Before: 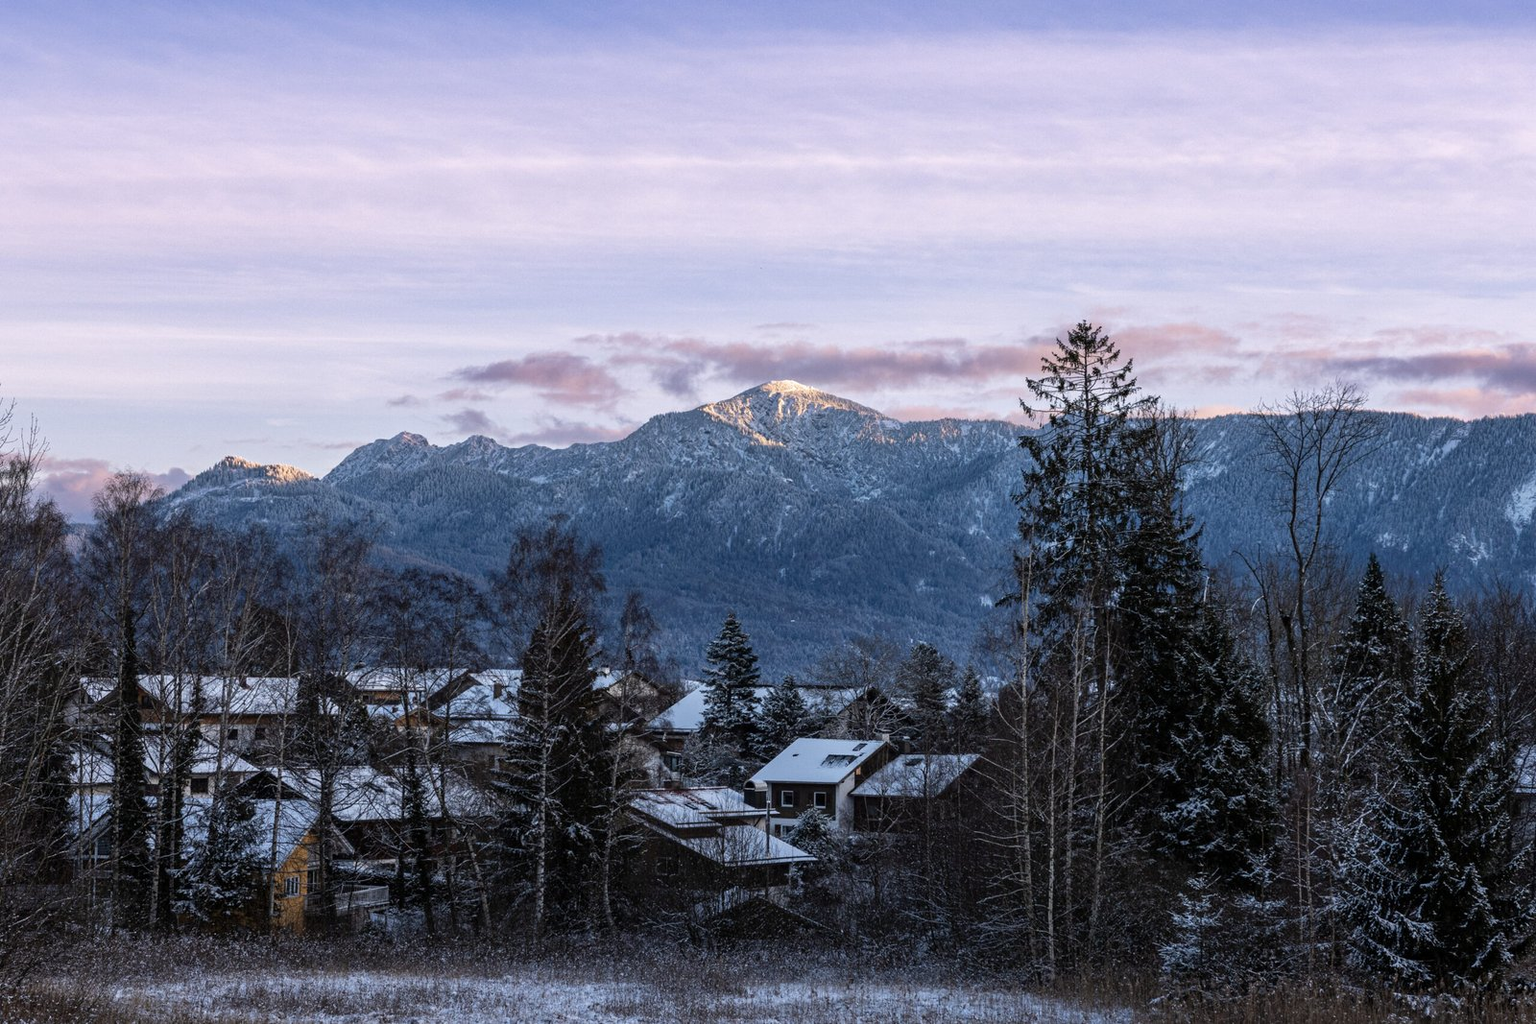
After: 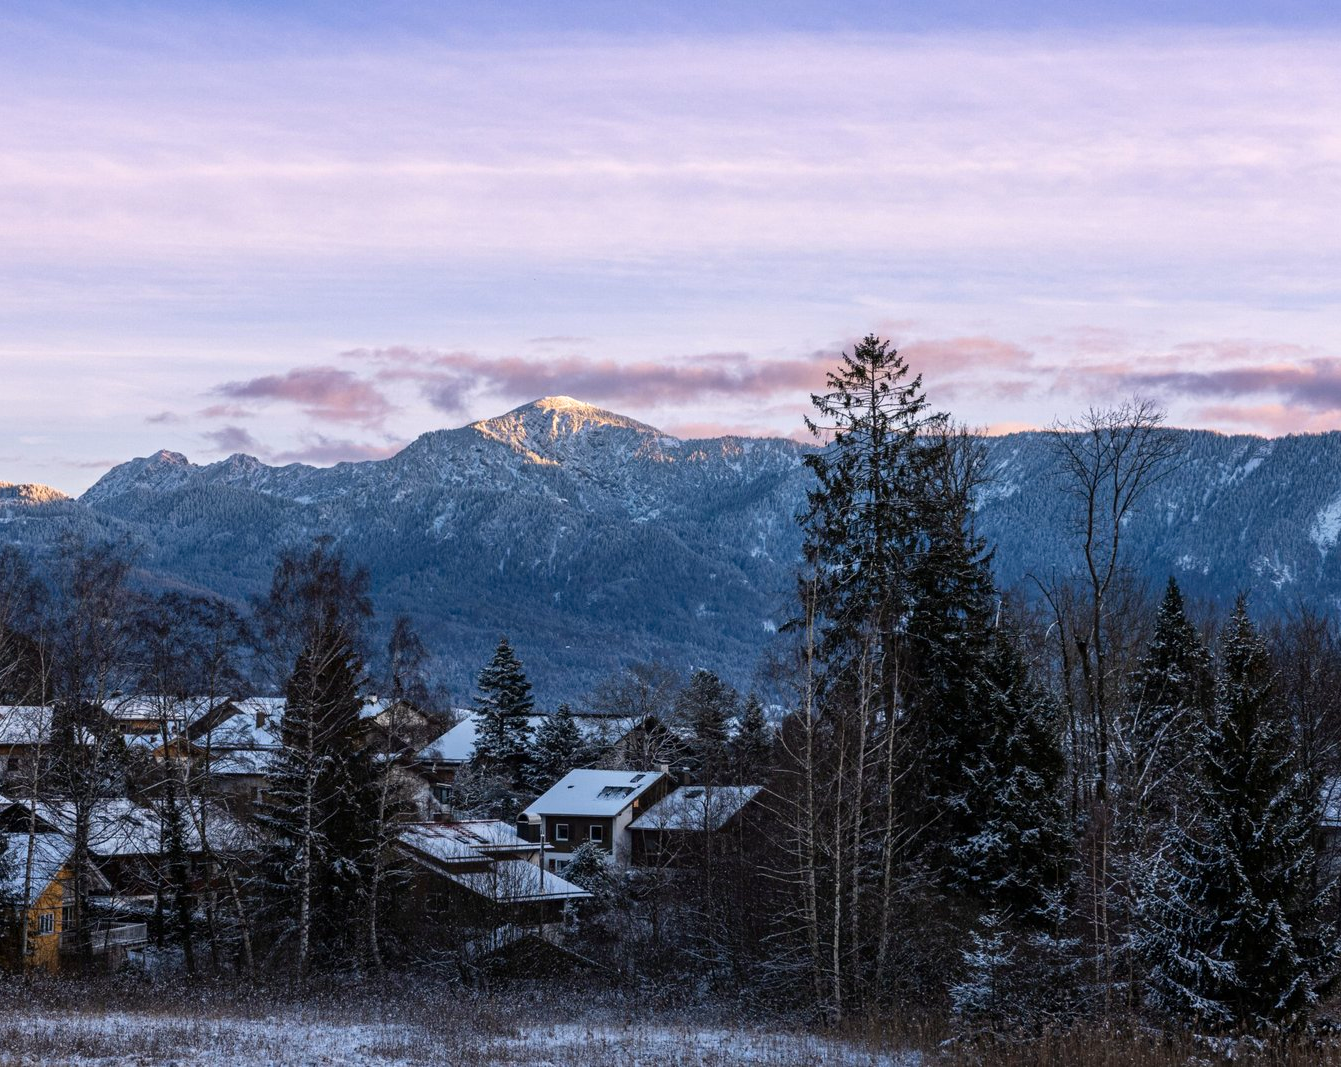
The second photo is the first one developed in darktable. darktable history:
white balance: red 1.009, blue 0.985
bloom: size 9%, threshold 100%, strength 7%
crop: left 16.145%
contrast brightness saturation: contrast 0.08, saturation 0.2
